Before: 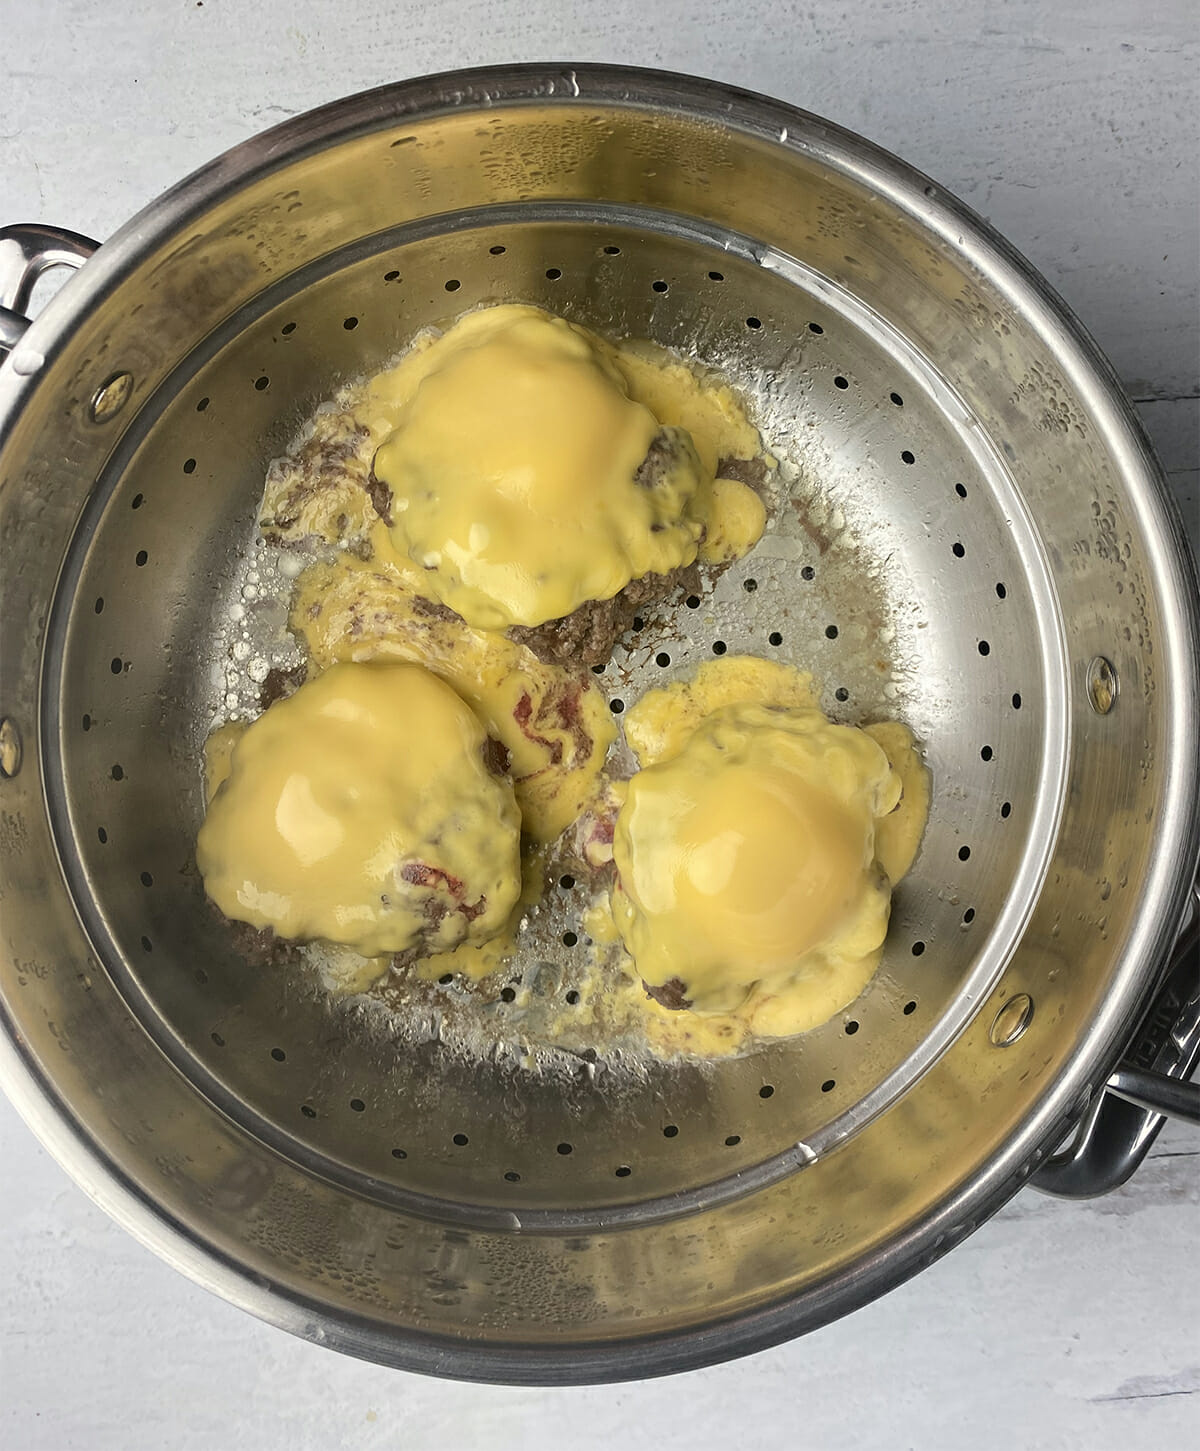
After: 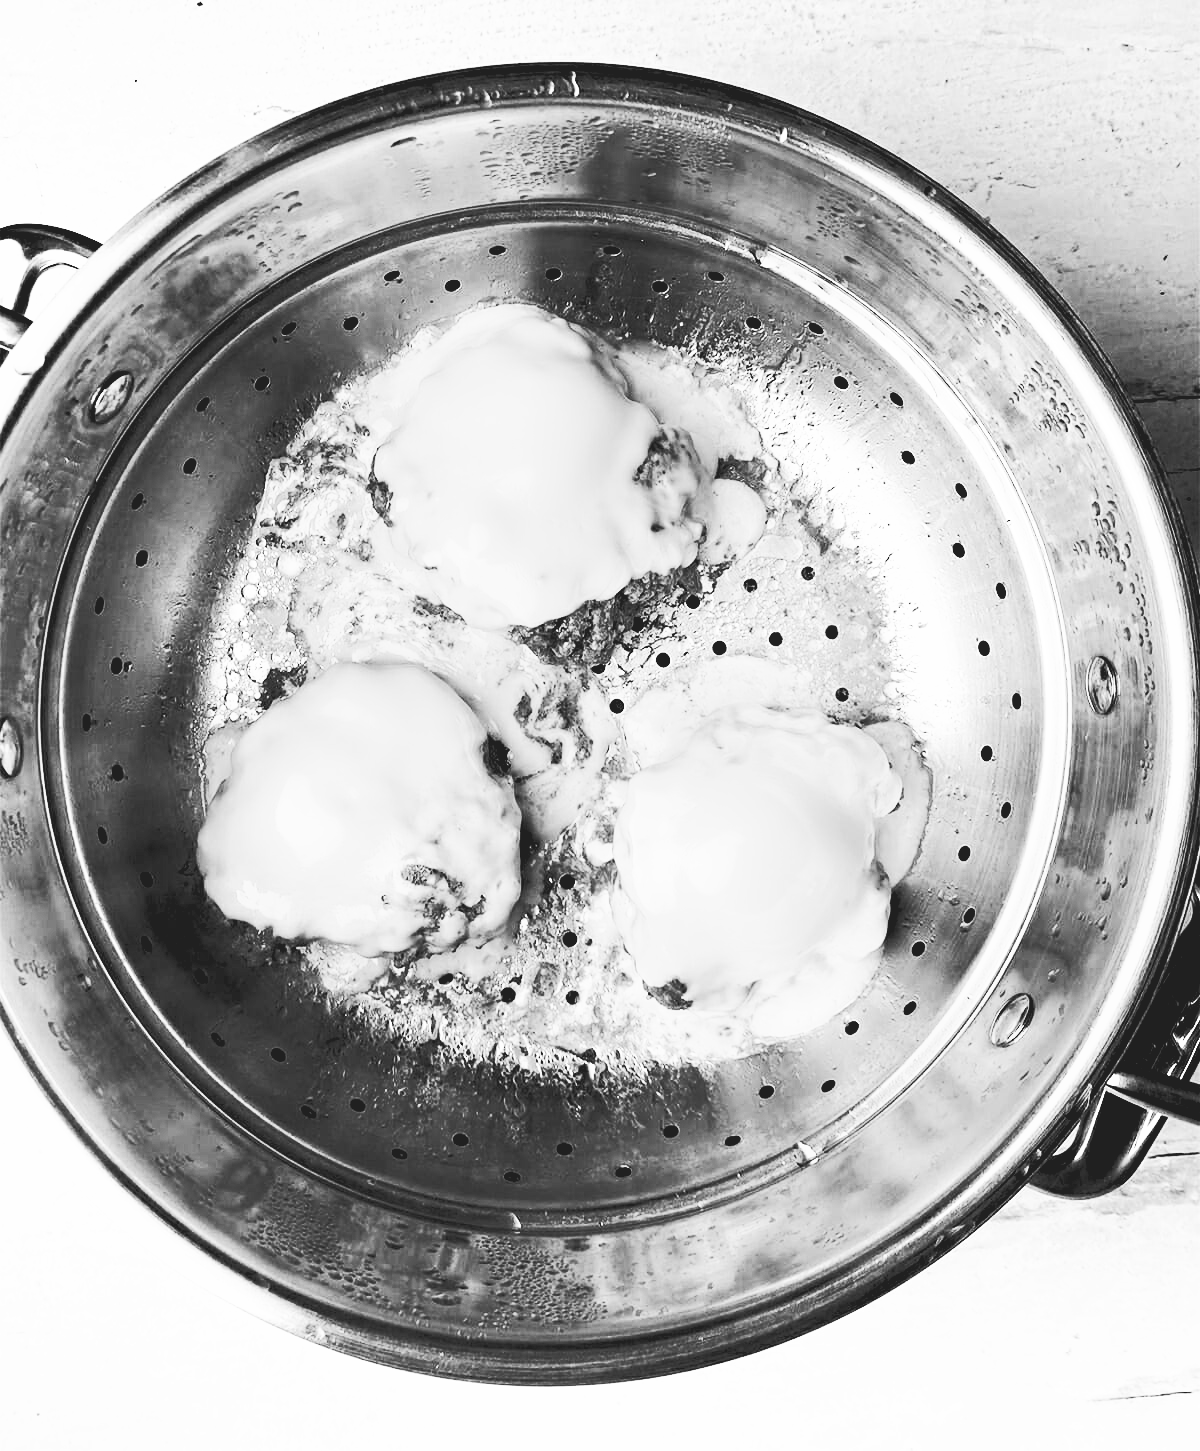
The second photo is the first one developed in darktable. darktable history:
rgb levels: levels [[0.029, 0.461, 0.922], [0, 0.5, 1], [0, 0.5, 1]]
monochrome: on, module defaults
base curve: curves: ch0 [(0, 0.015) (0.085, 0.116) (0.134, 0.298) (0.19, 0.545) (0.296, 0.764) (0.599, 0.982) (1, 1)], preserve colors none
color correction: highlights a* -14.62, highlights b* -16.22, shadows a* 10.12, shadows b* 29.4
haze removal: compatibility mode true, adaptive false
